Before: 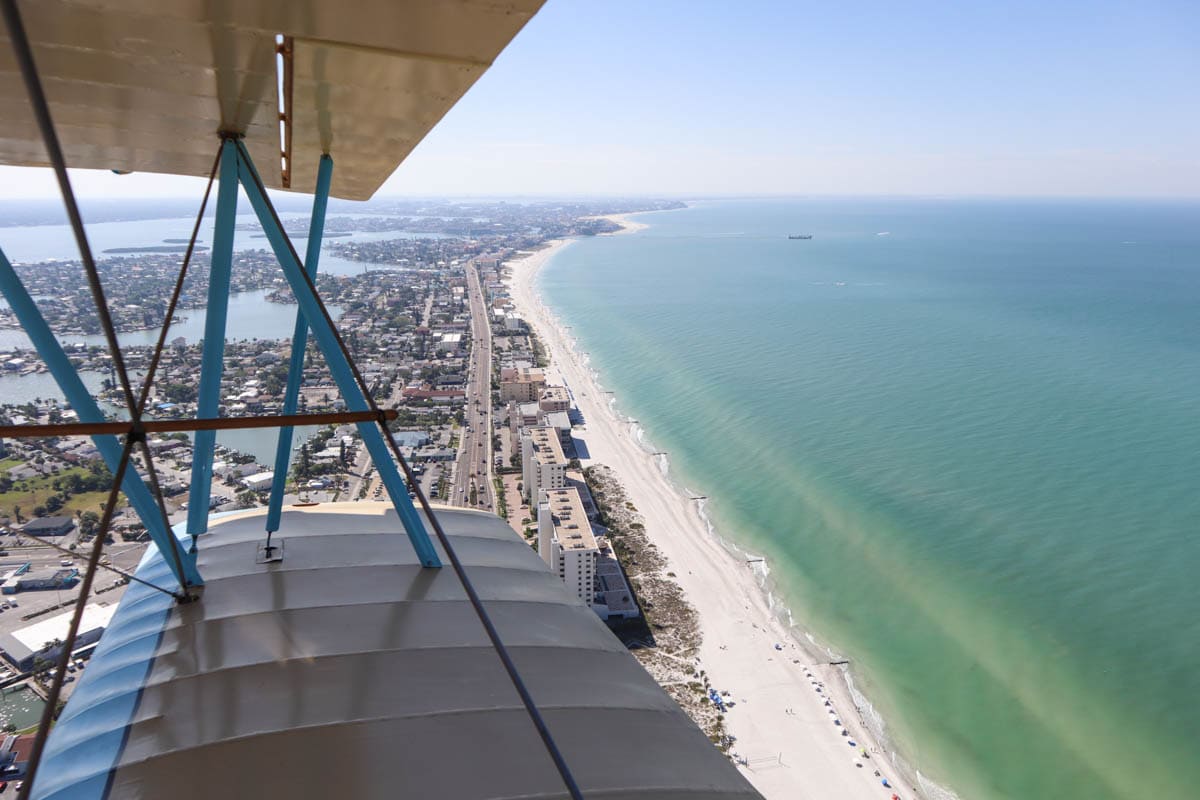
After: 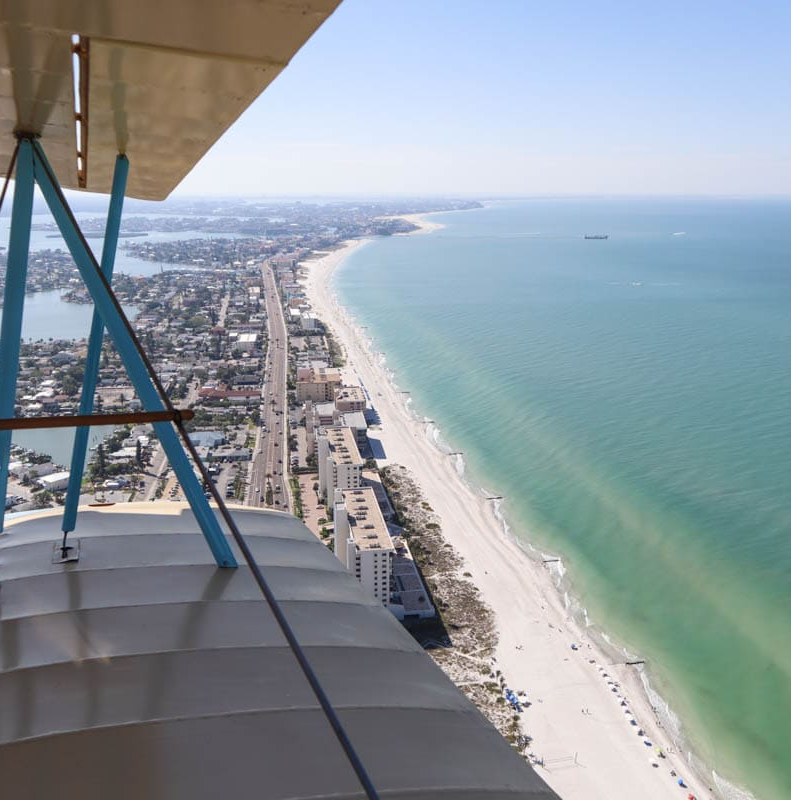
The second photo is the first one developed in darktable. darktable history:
crop: left 17.073%, right 16.974%
